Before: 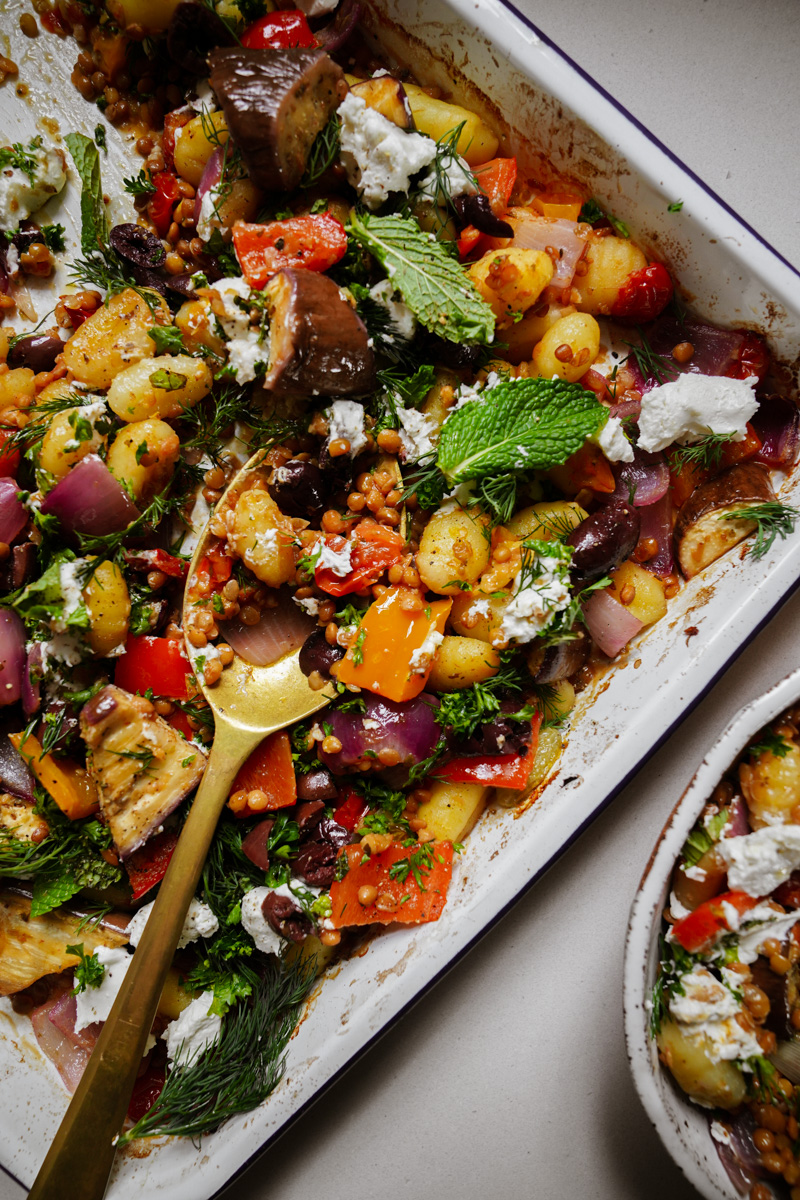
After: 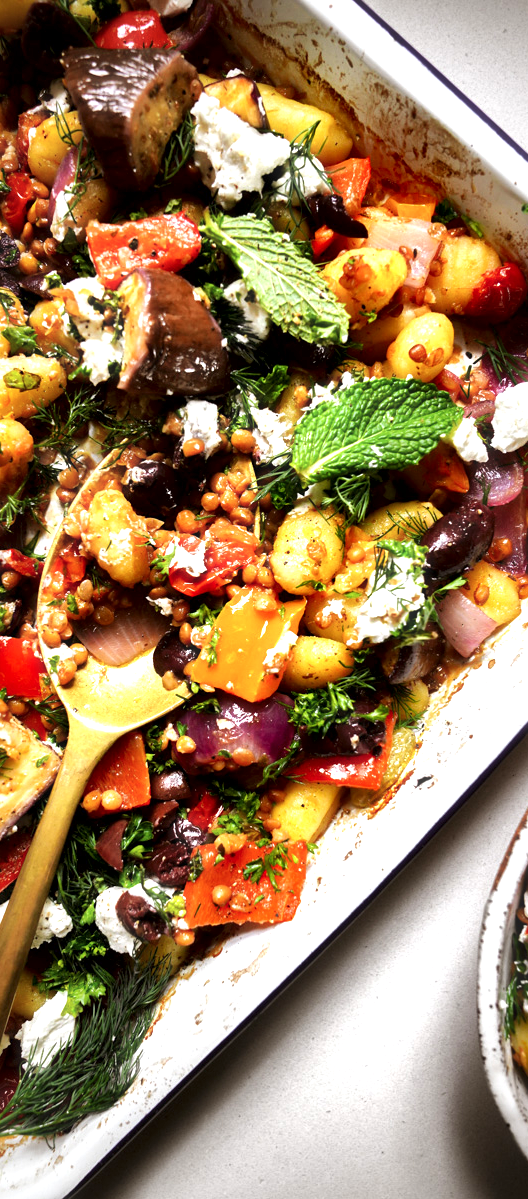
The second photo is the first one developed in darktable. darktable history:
exposure: black level correction -0.001, exposure 0.9 EV, compensate exposure bias true, compensate highlight preservation false
local contrast: mode bilateral grid, contrast 44, coarseness 69, detail 214%, midtone range 0.2
crop and rotate: left 18.442%, right 15.508%
haze removal: strength -0.05
